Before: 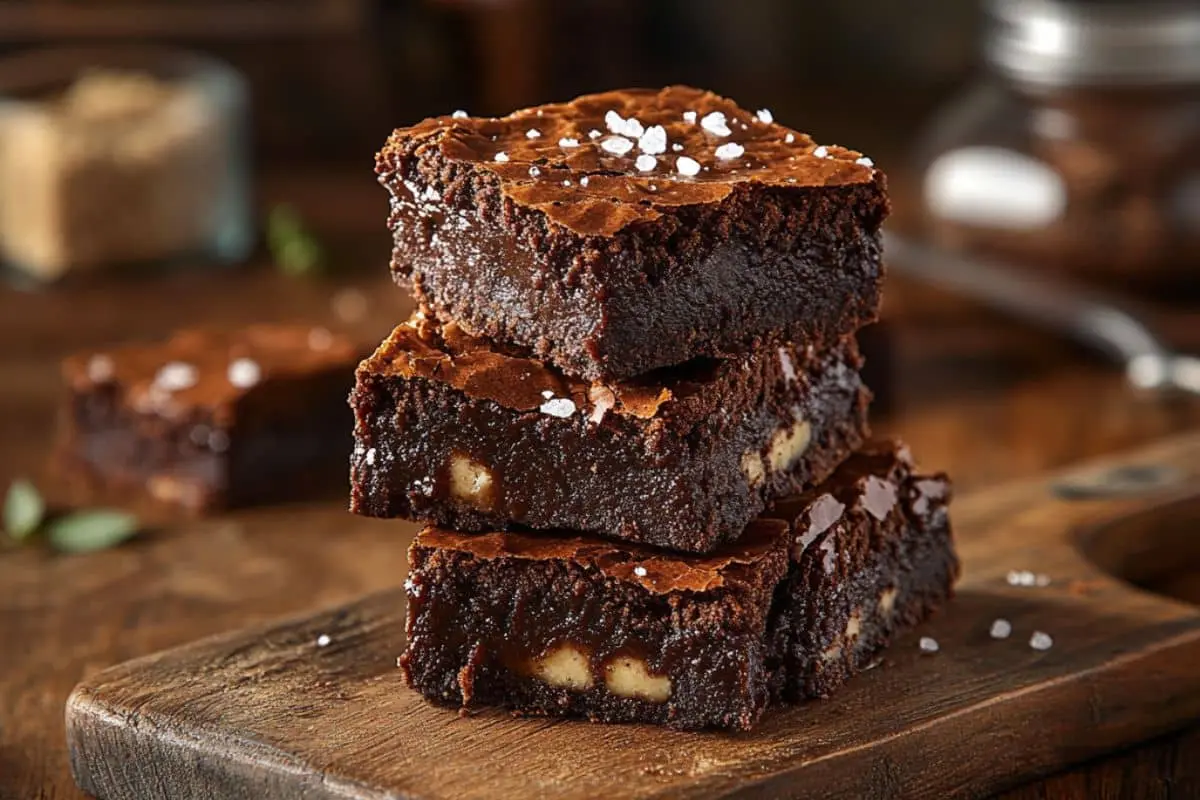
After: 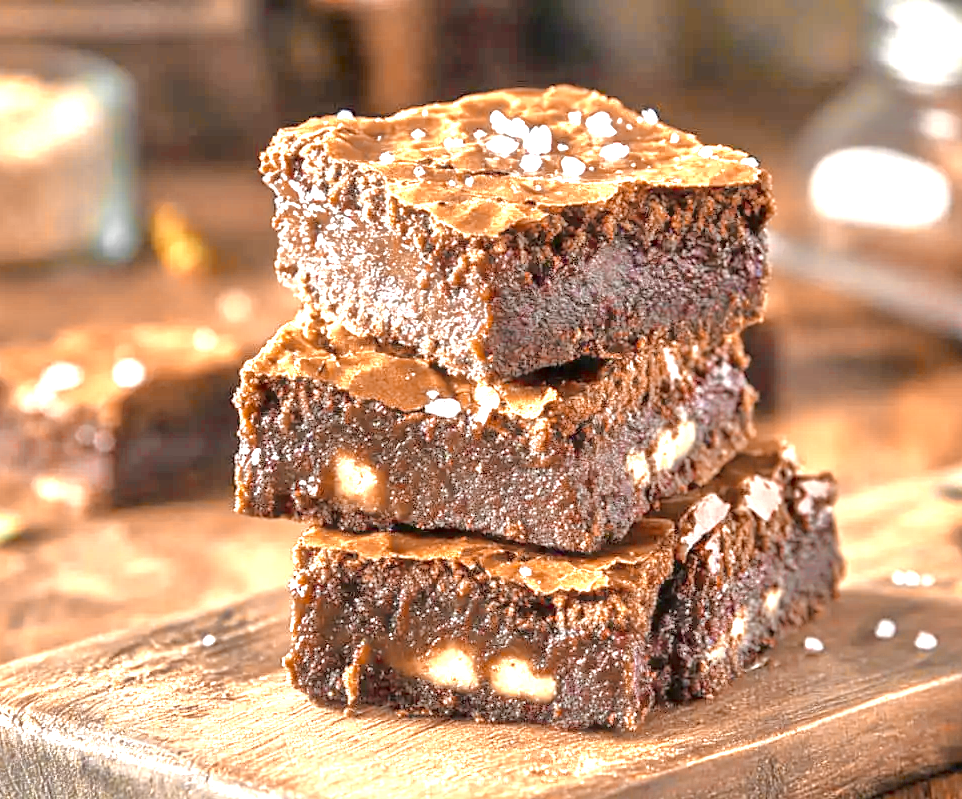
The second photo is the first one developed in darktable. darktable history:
exposure: black level correction 0, exposure 1.9 EV, compensate highlight preservation false
crop and rotate: left 9.597%, right 10.195%
color zones: curves: ch0 [(0.009, 0.528) (0.136, 0.6) (0.255, 0.586) (0.39, 0.528) (0.522, 0.584) (0.686, 0.736) (0.849, 0.561)]; ch1 [(0.045, 0.781) (0.14, 0.416) (0.257, 0.695) (0.442, 0.032) (0.738, 0.338) (0.818, 0.632) (0.891, 0.741) (1, 0.704)]; ch2 [(0, 0.667) (0.141, 0.52) (0.26, 0.37) (0.474, 0.432) (0.743, 0.286)]
tone equalizer: -7 EV 0.15 EV, -6 EV 0.6 EV, -5 EV 1.15 EV, -4 EV 1.33 EV, -3 EV 1.15 EV, -2 EV 0.6 EV, -1 EV 0.15 EV, mask exposure compensation -0.5 EV
